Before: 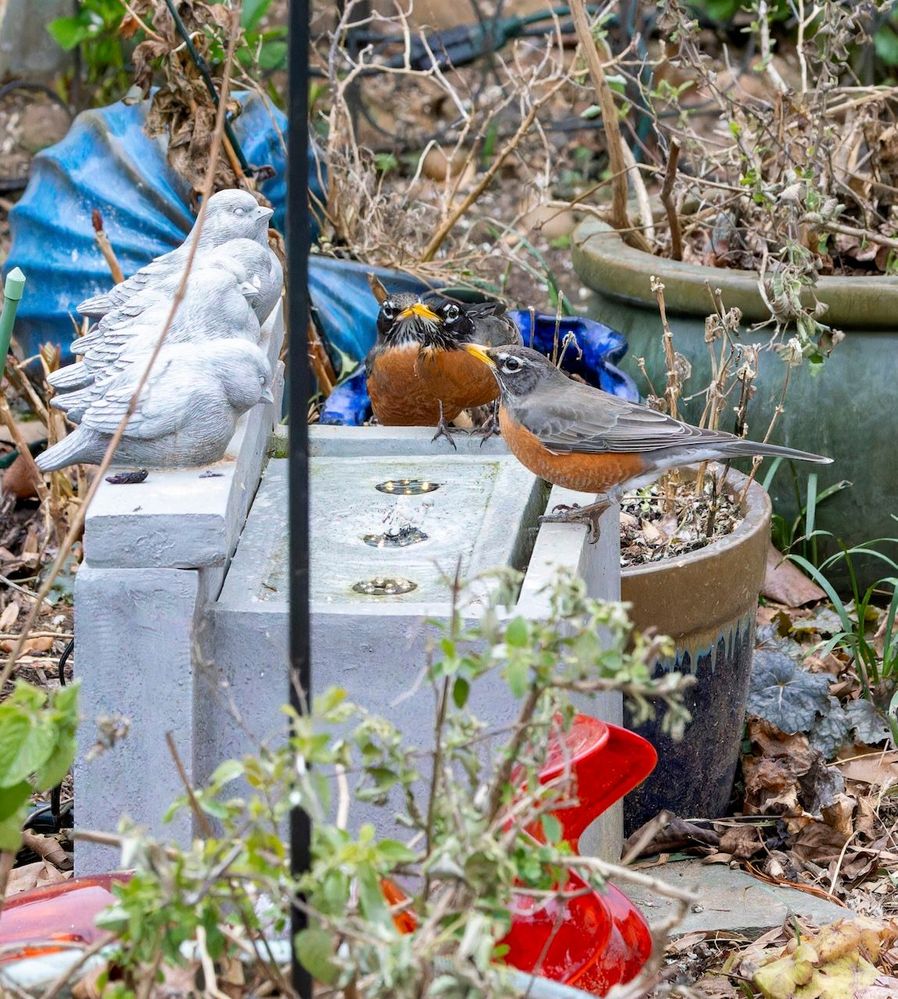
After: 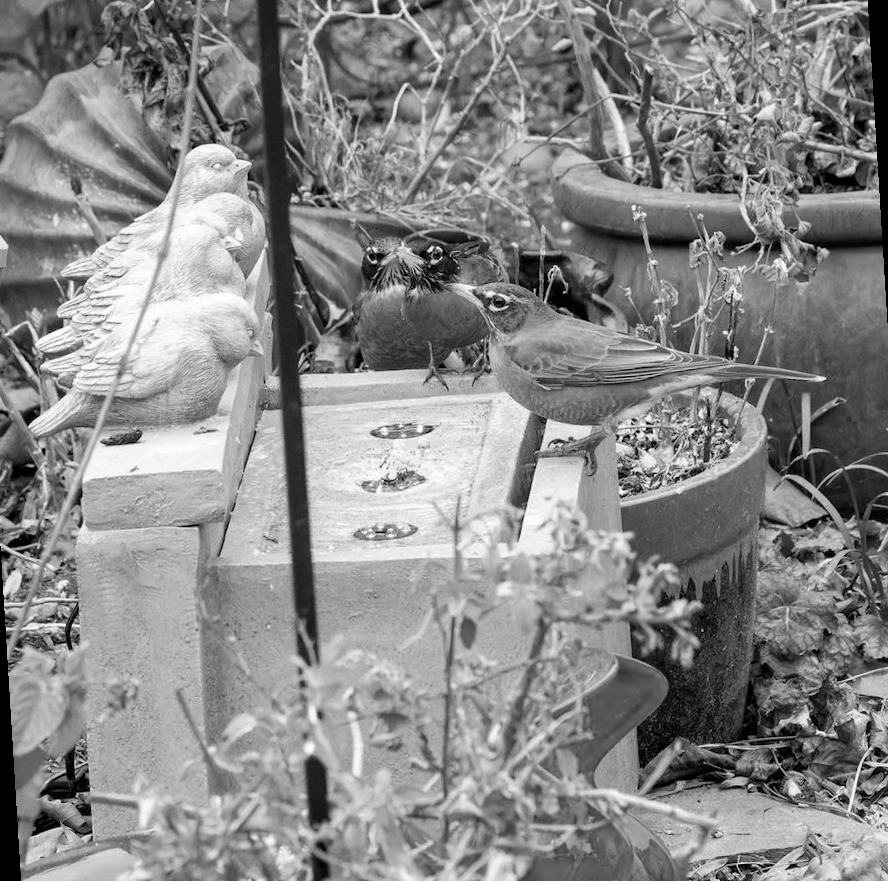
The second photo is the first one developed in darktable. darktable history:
monochrome: on, module defaults
rotate and perspective: rotation -3.52°, crop left 0.036, crop right 0.964, crop top 0.081, crop bottom 0.919
